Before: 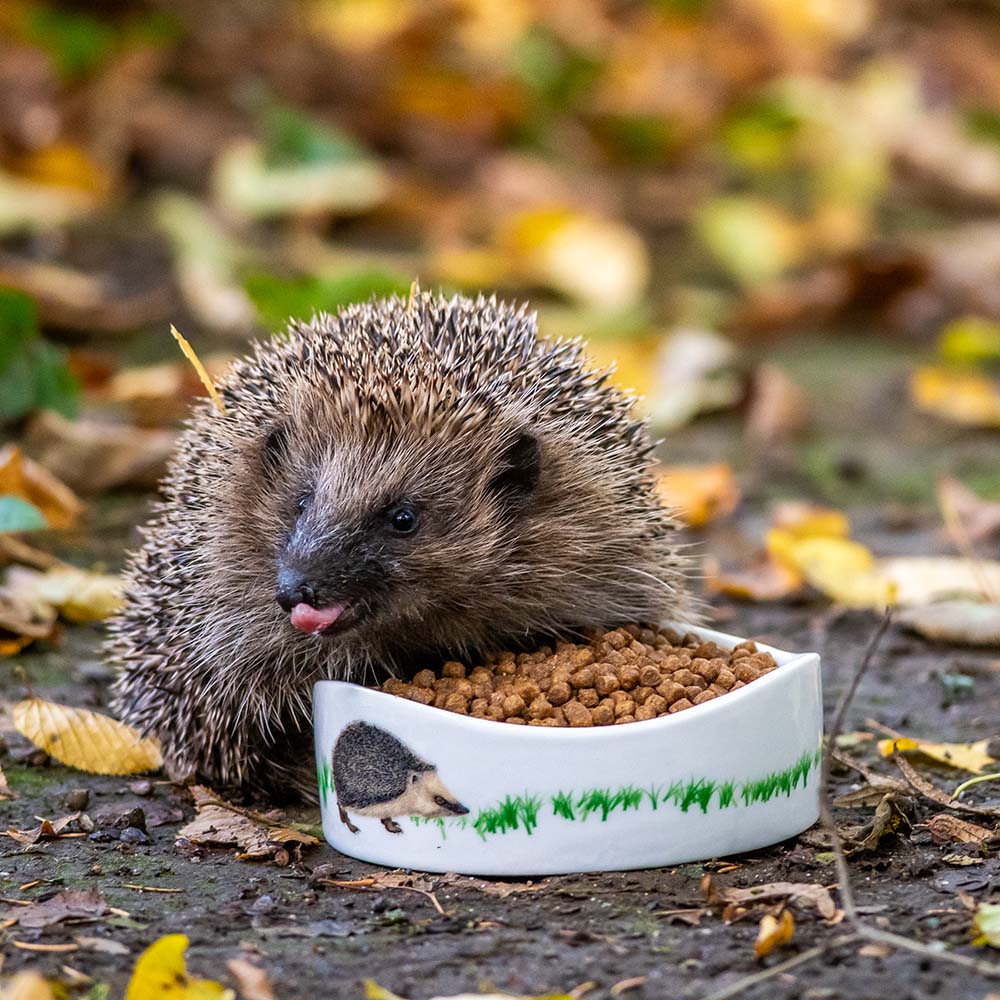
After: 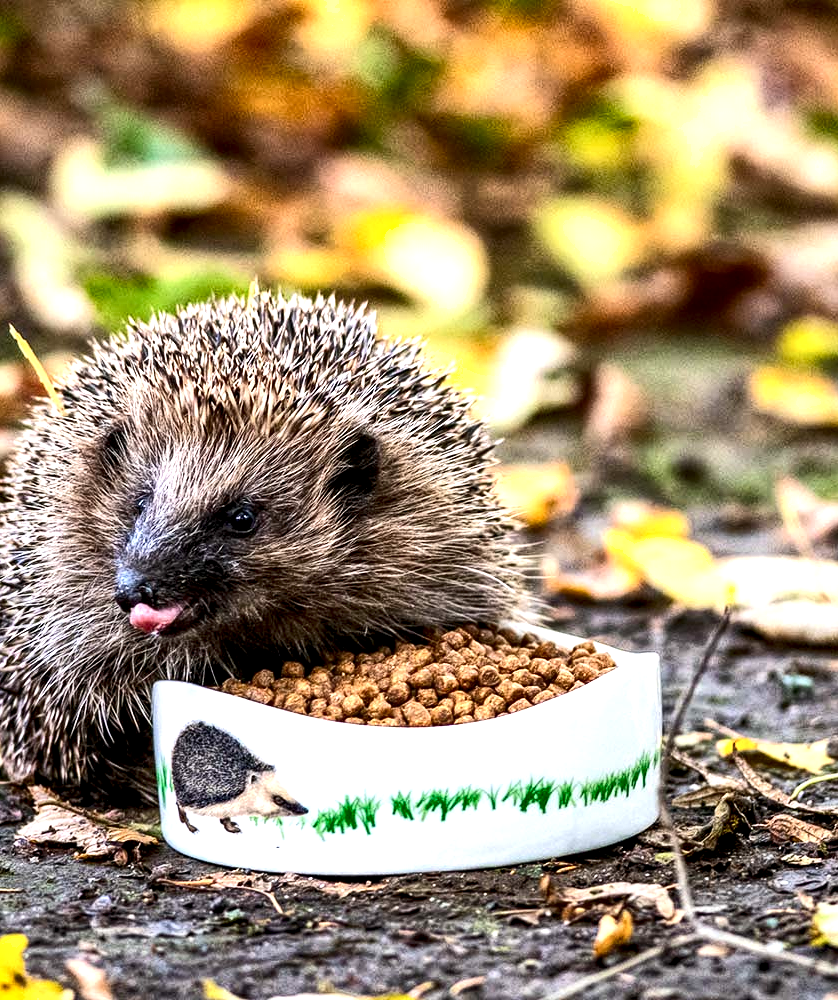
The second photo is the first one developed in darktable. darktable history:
contrast brightness saturation: contrast 0.28
crop: left 16.145%
local contrast: highlights 100%, shadows 100%, detail 200%, midtone range 0.2
exposure: black level correction 0, exposure 0.7 EV, compensate exposure bias true, compensate highlight preservation false
shadows and highlights: shadows 30.63, highlights -63.22, shadows color adjustment 98%, highlights color adjustment 58.61%, soften with gaussian
